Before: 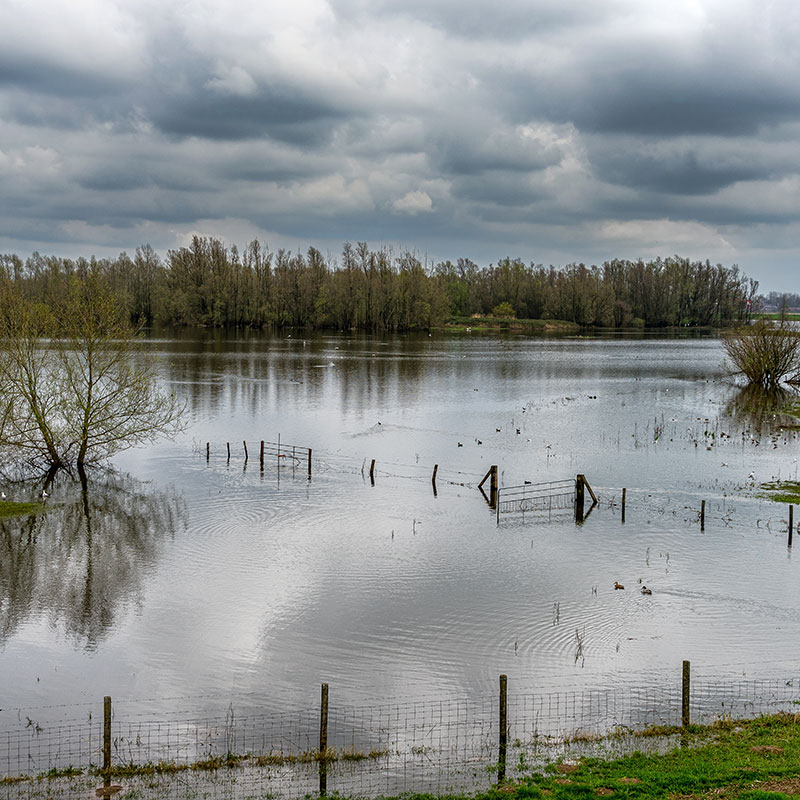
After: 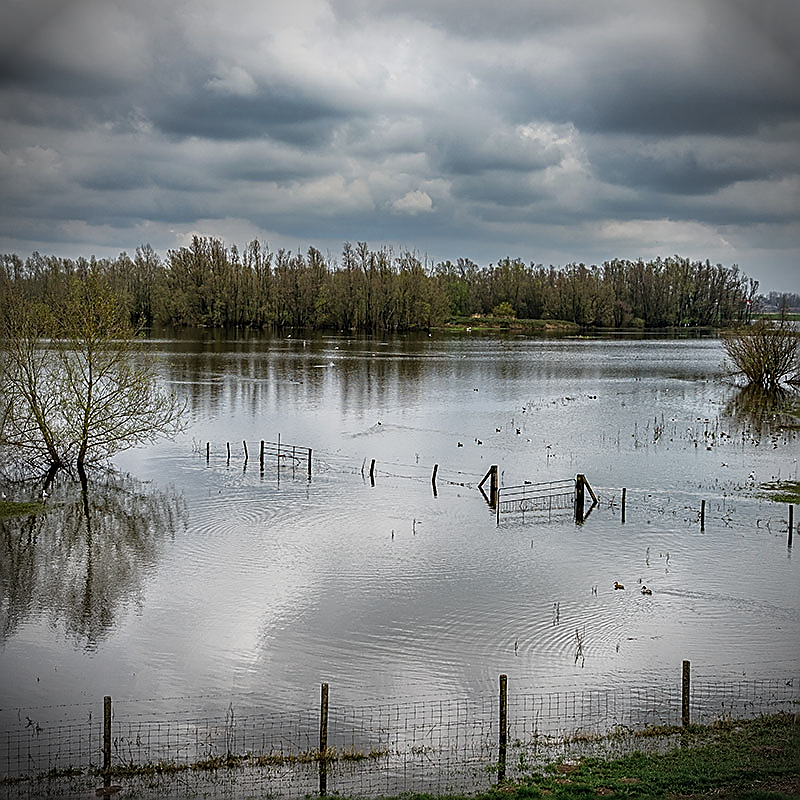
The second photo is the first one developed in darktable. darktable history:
vignetting: brightness -0.828, automatic ratio true
sharpen: radius 1.389, amount 1.248, threshold 0.759
